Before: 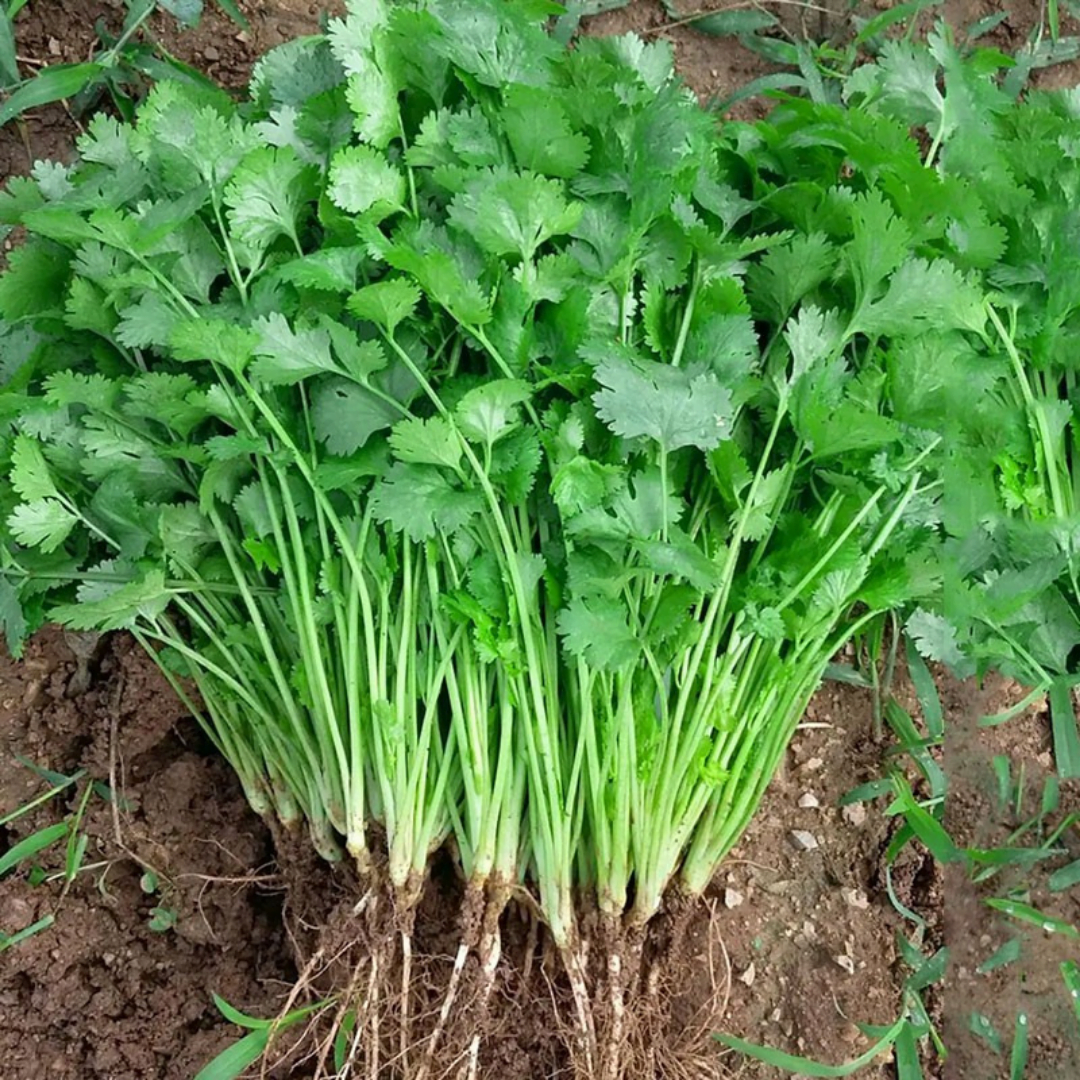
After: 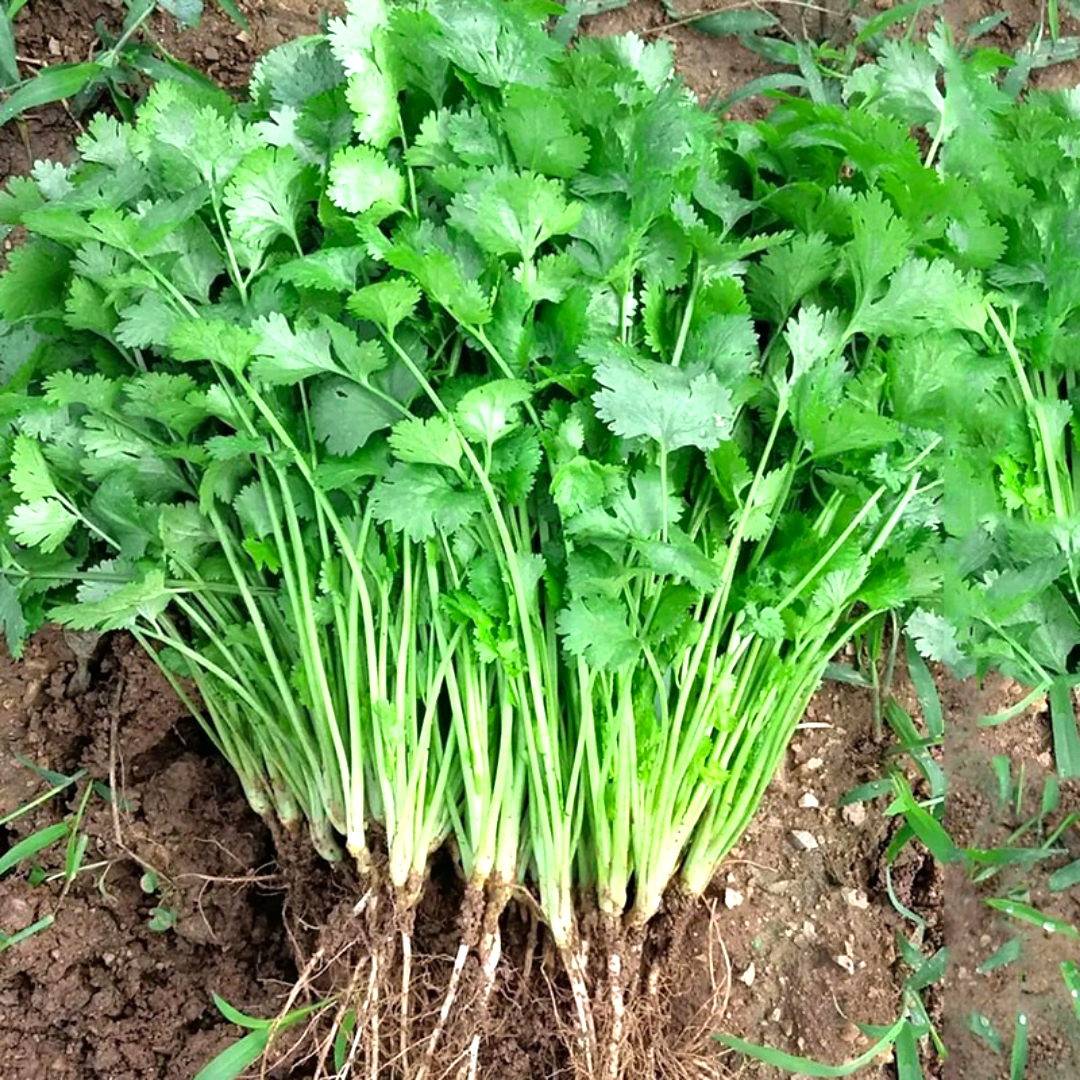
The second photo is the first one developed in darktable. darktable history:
shadows and highlights: shadows 20.79, highlights -36.1, shadows color adjustment 97.66%, soften with gaussian
tone equalizer: -8 EV -0.752 EV, -7 EV -0.705 EV, -6 EV -0.566 EV, -5 EV -0.404 EV, -3 EV 0.402 EV, -2 EV 0.6 EV, -1 EV 0.682 EV, +0 EV 0.748 EV
